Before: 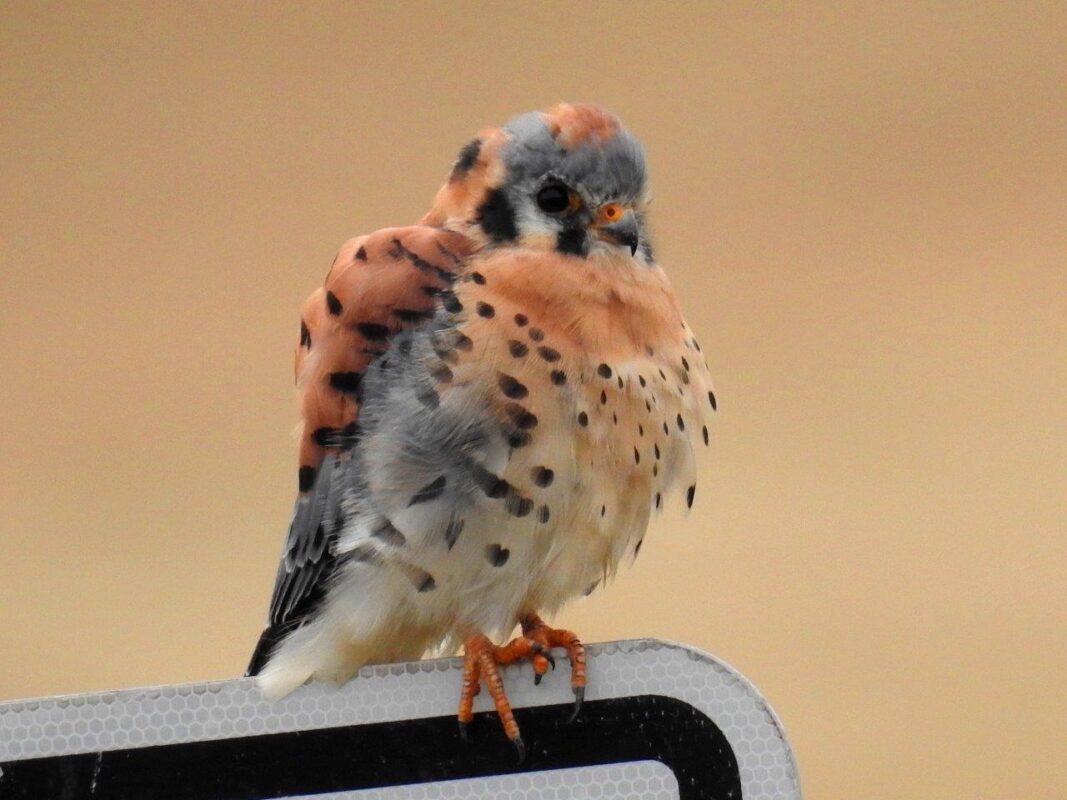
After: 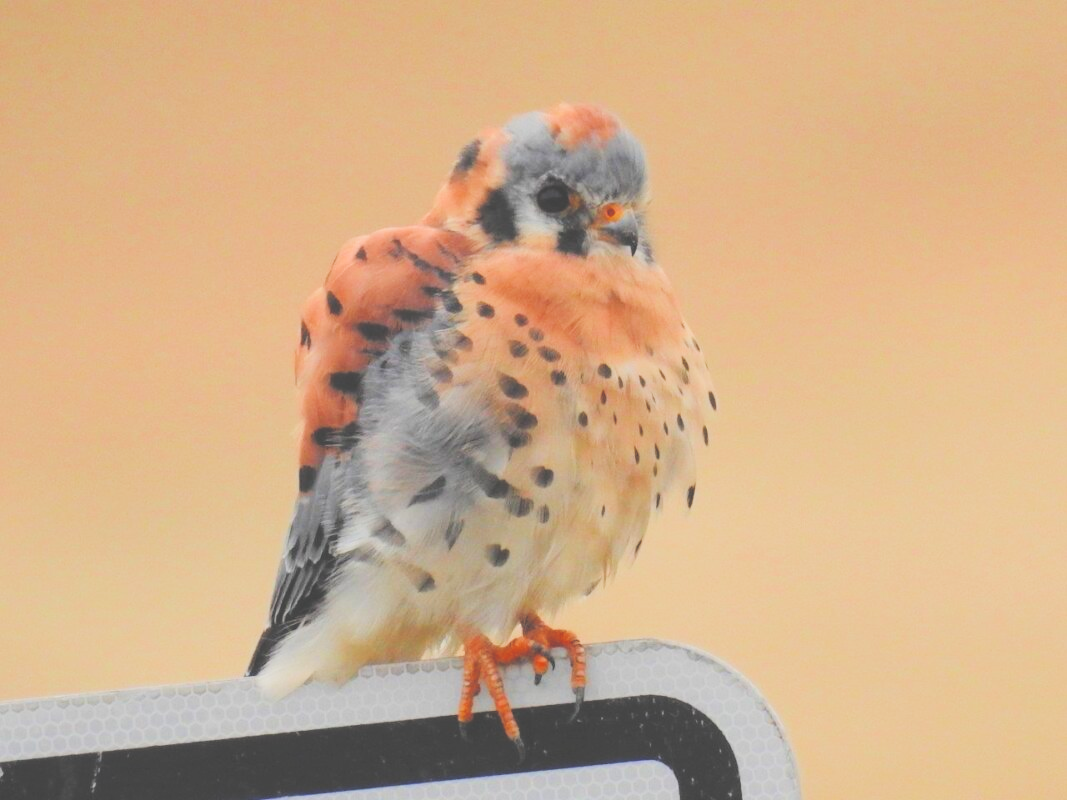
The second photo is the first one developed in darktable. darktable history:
filmic rgb: middle gray luminance 18.07%, black relative exposure -7.54 EV, white relative exposure 8.44 EV, target black luminance 0%, hardness 2.23, latitude 17.47%, contrast 0.876, highlights saturation mix 6.46%, shadows ↔ highlights balance 10.84%, color science v4 (2020), contrast in shadows soft, contrast in highlights soft
exposure: black level correction -0.023, exposure 1.393 EV, compensate exposure bias true, compensate highlight preservation false
